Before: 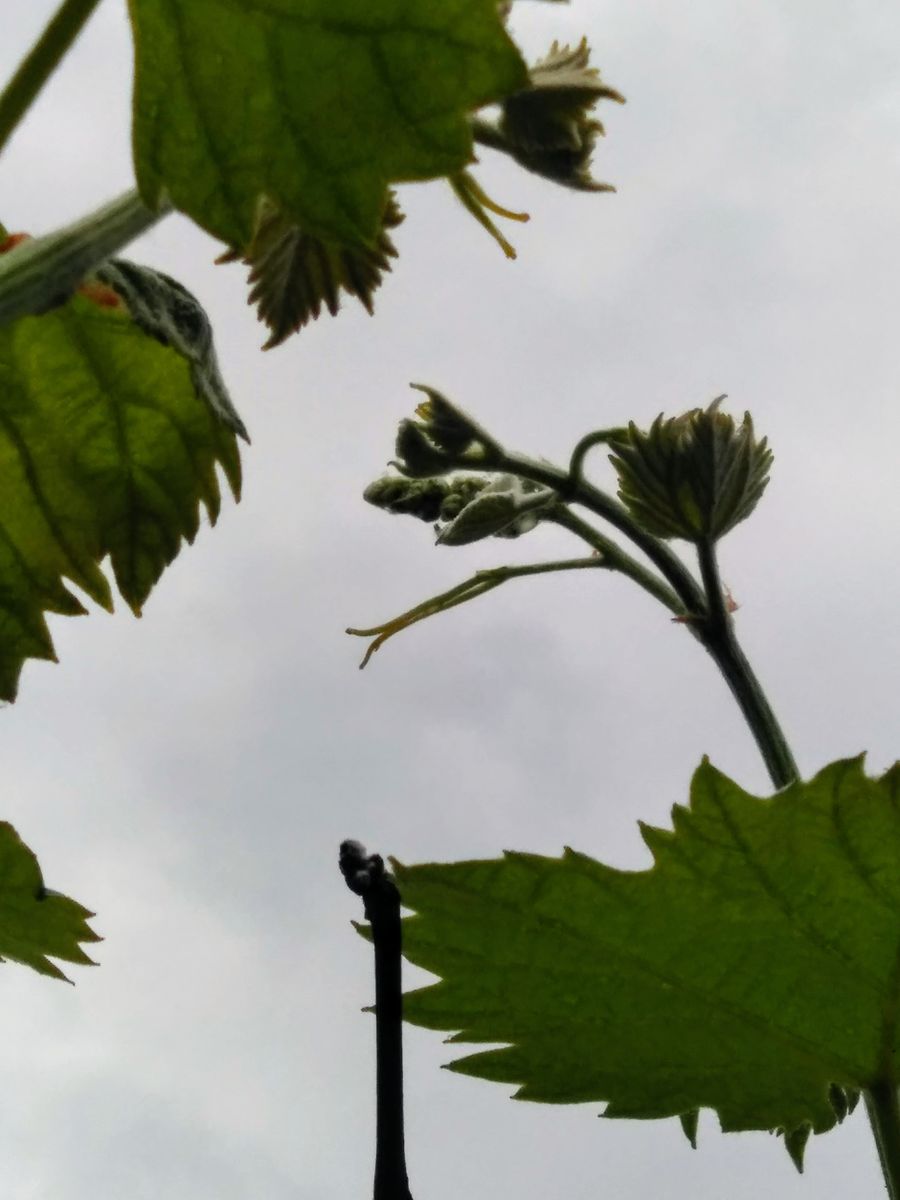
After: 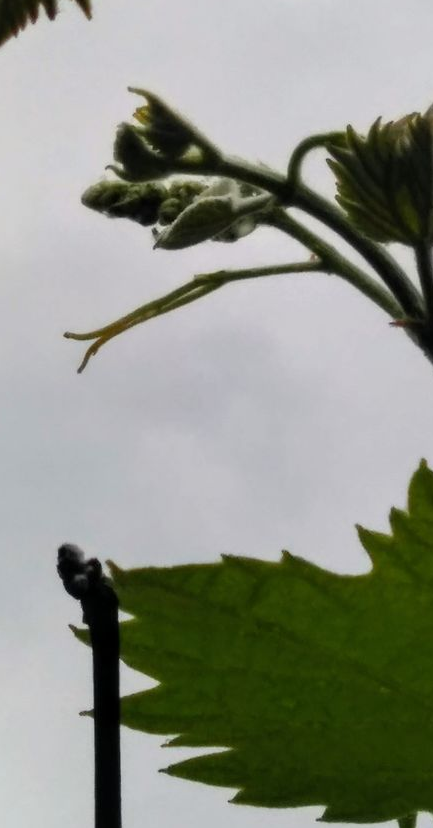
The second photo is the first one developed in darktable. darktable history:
crop: left 31.363%, top 24.712%, right 20.471%, bottom 6.235%
